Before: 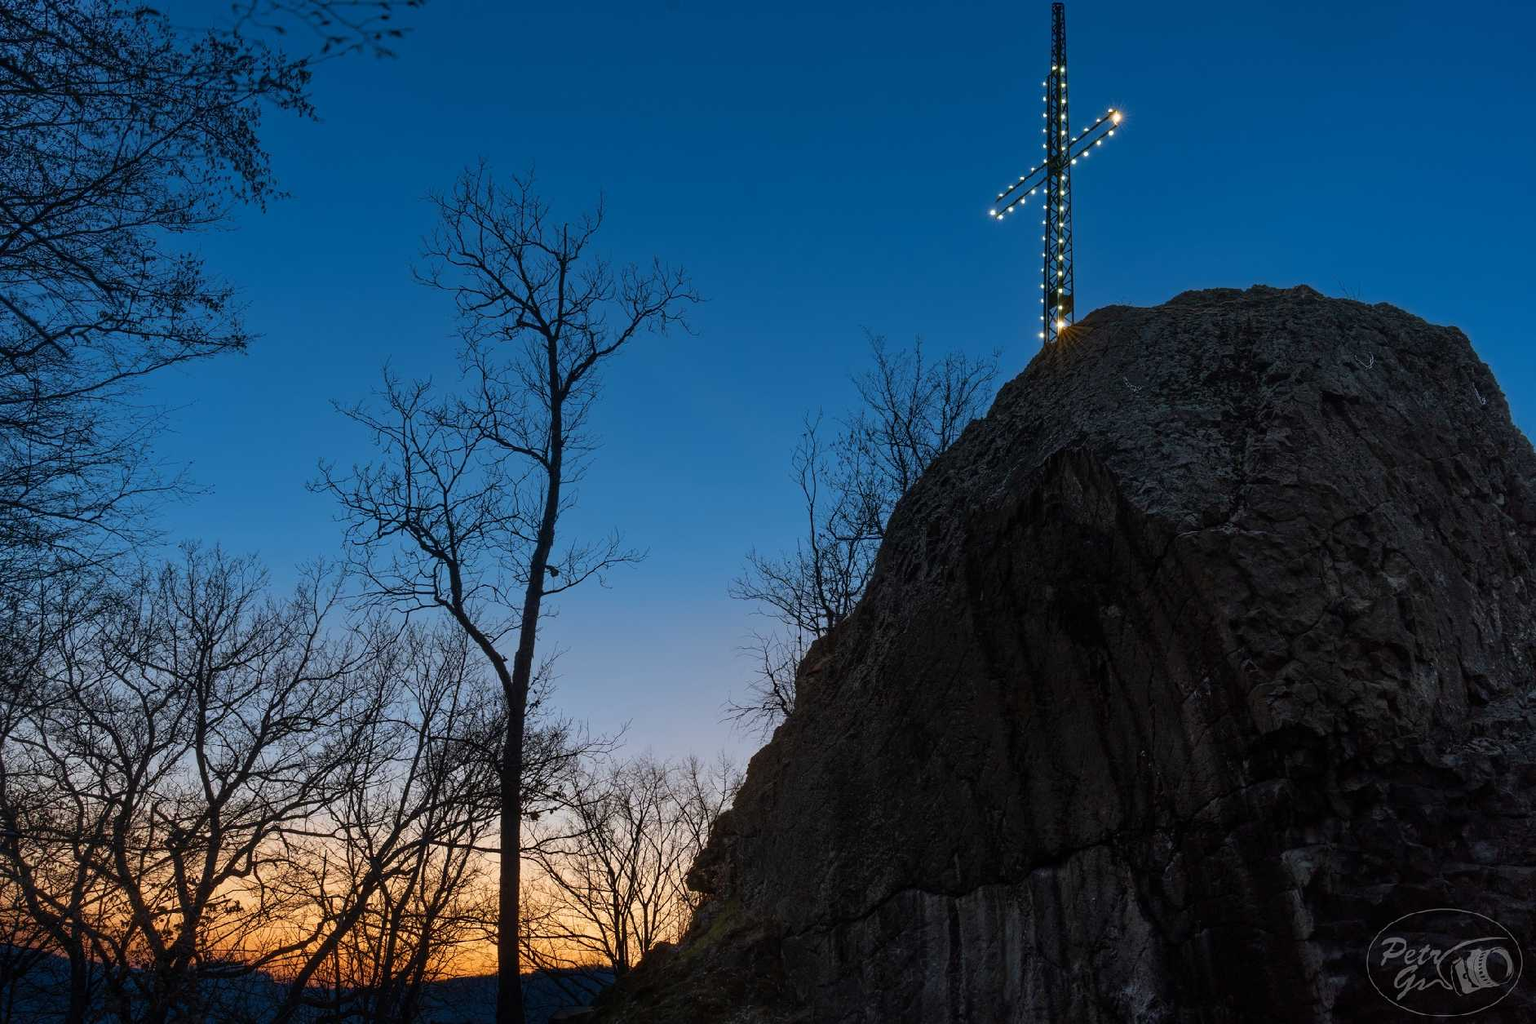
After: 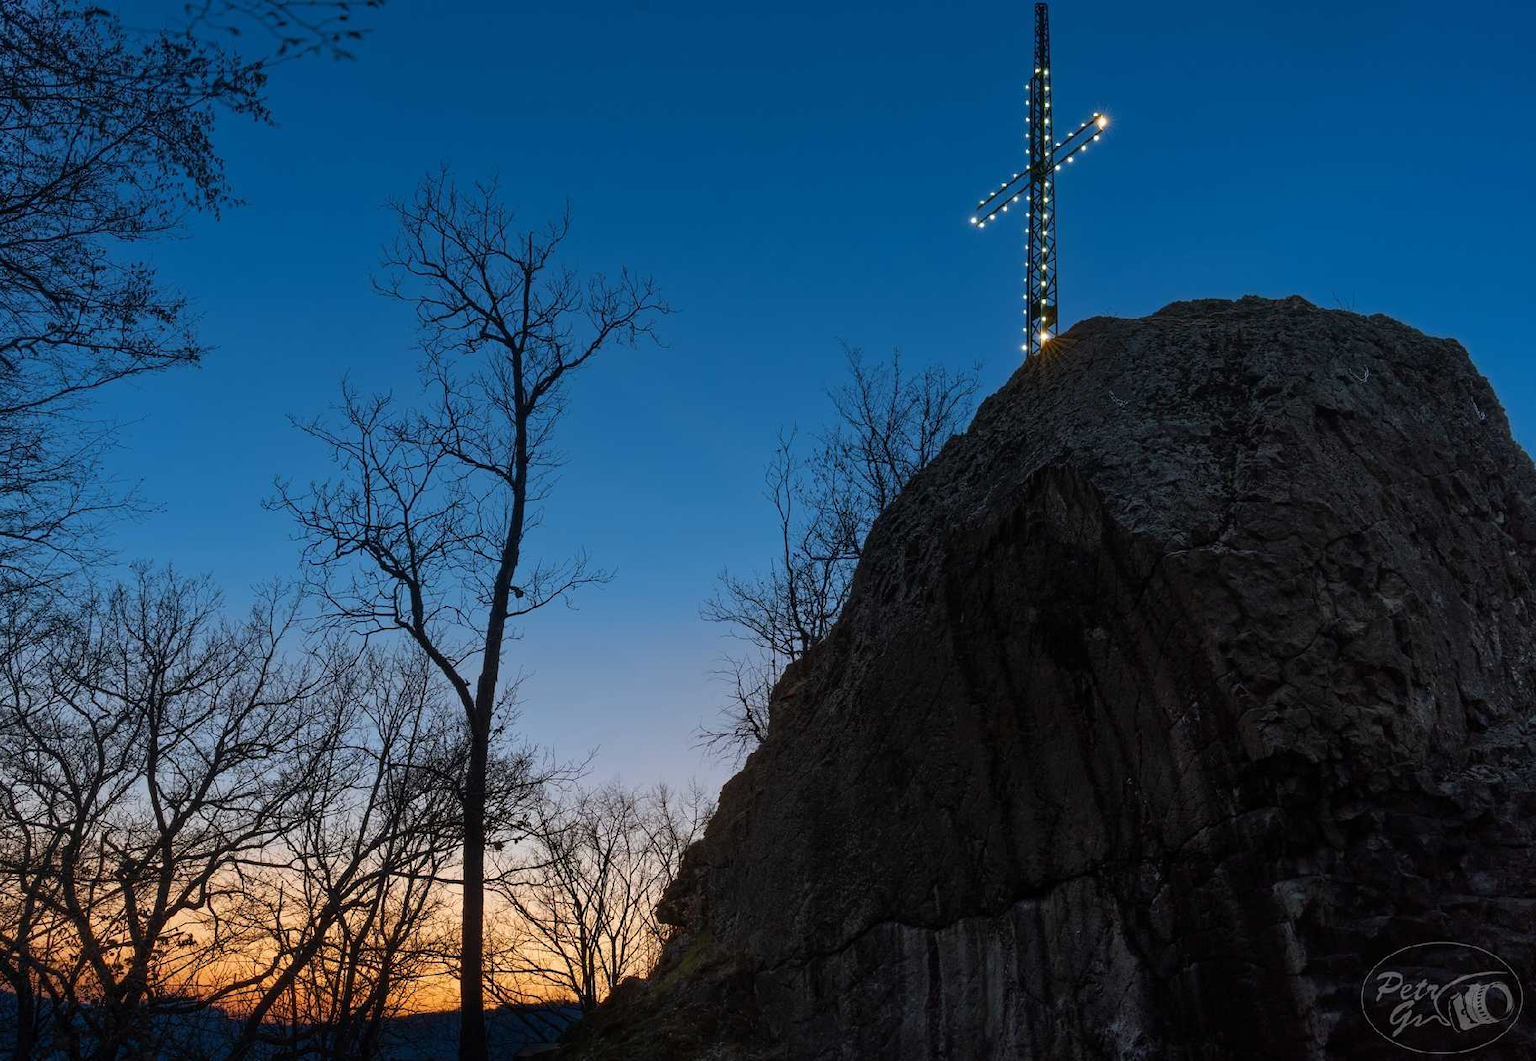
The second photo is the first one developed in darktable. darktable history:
crop and rotate: left 3.53%
